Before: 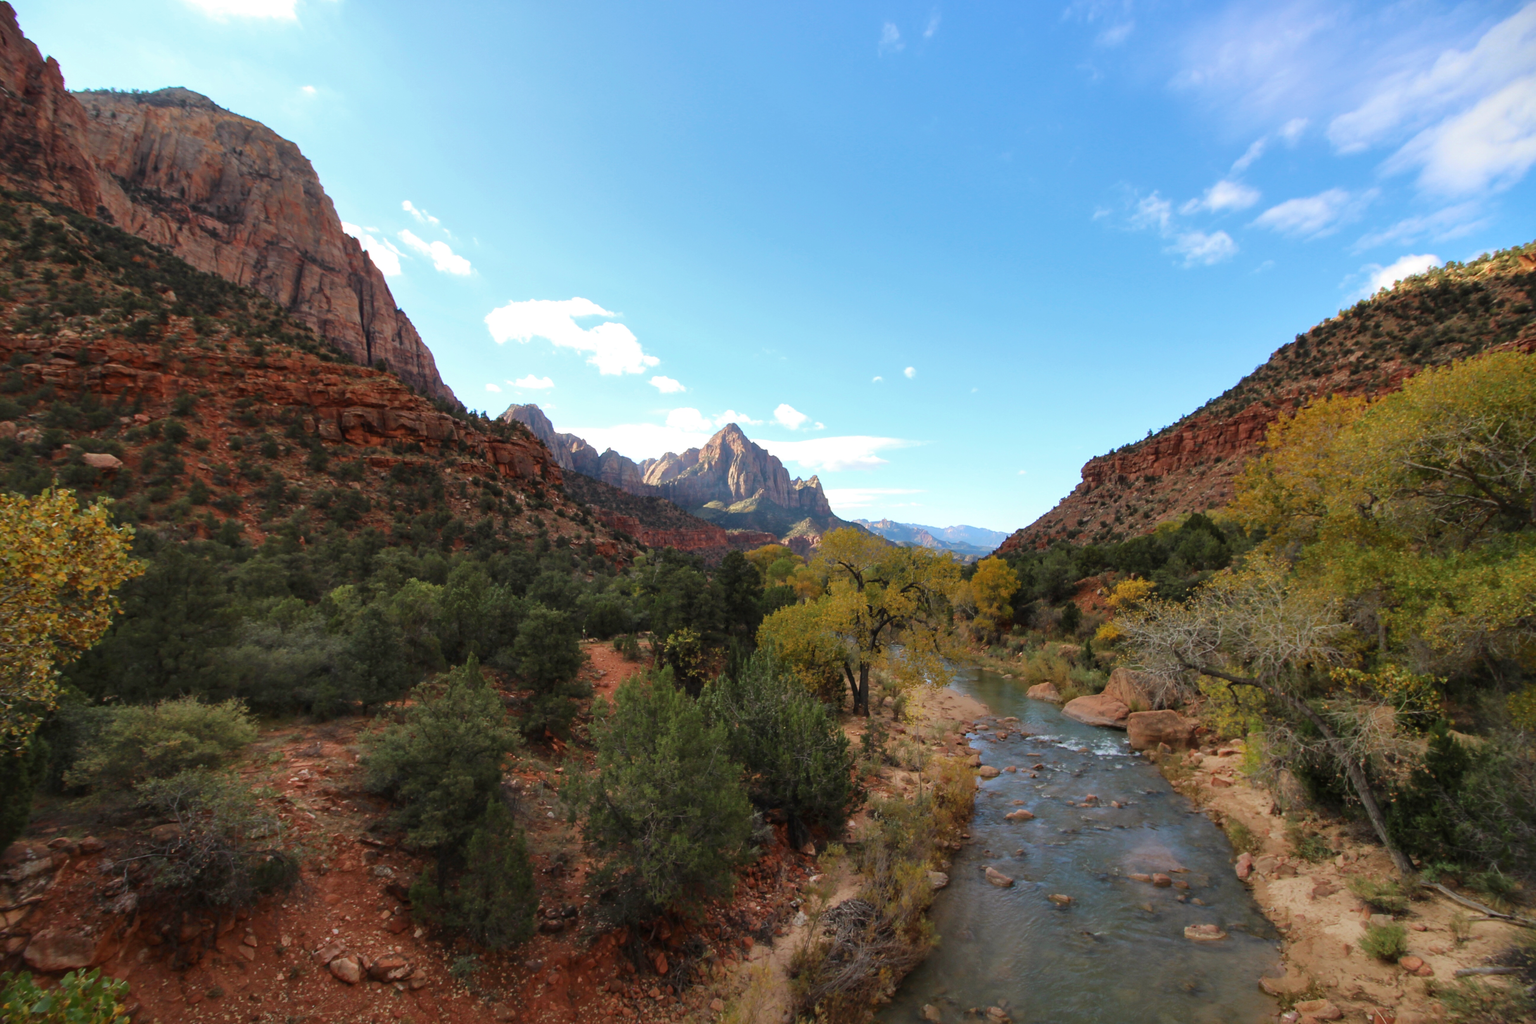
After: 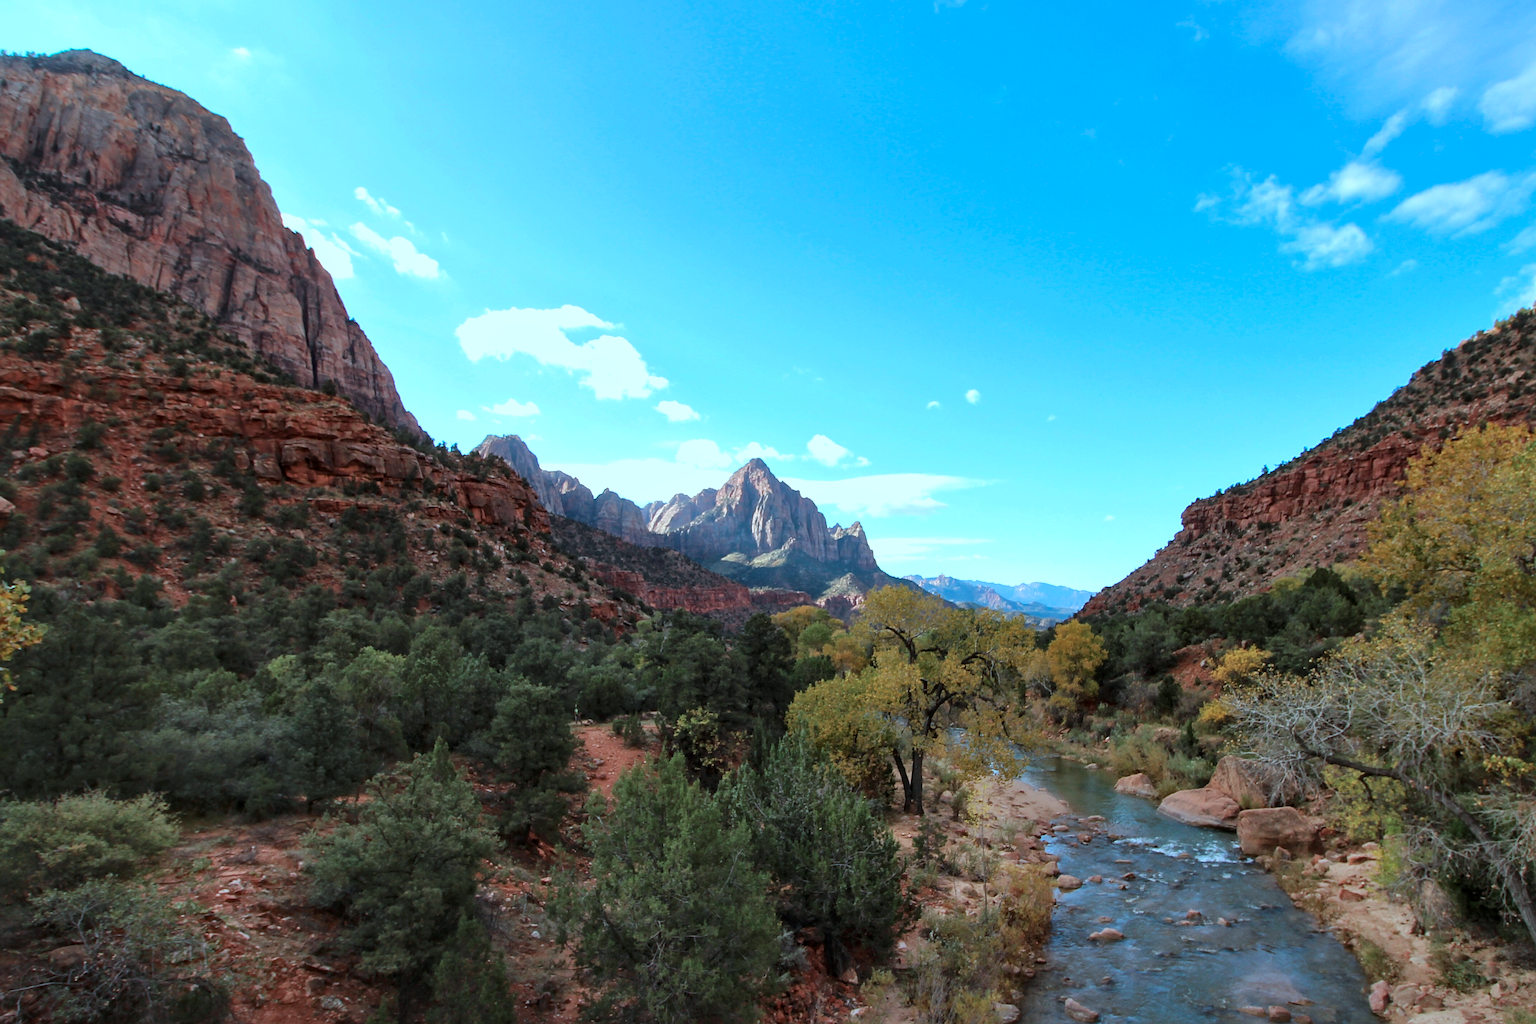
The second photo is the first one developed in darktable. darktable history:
color correction: highlights a* -9.35, highlights b* -23.15
crop and rotate: left 7.196%, top 4.574%, right 10.605%, bottom 13.178%
local contrast: mode bilateral grid, contrast 20, coarseness 50, detail 130%, midtone range 0.2
sharpen: on, module defaults
